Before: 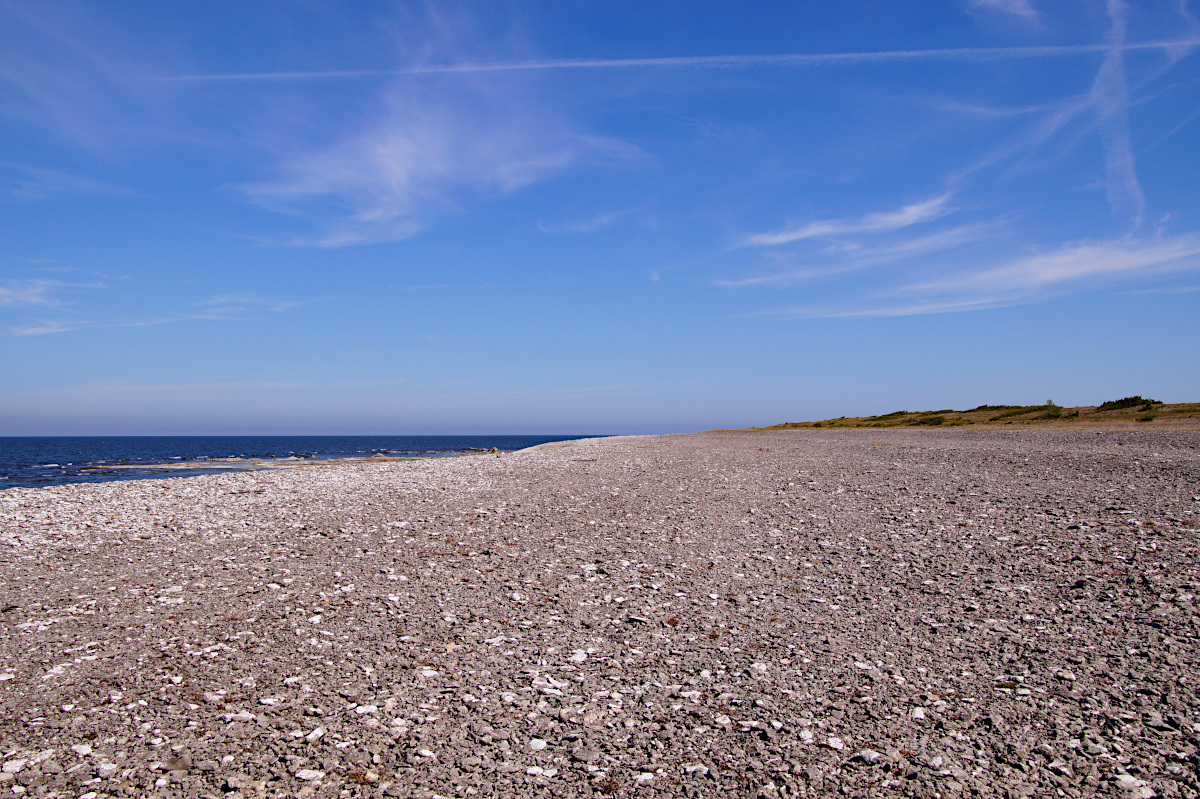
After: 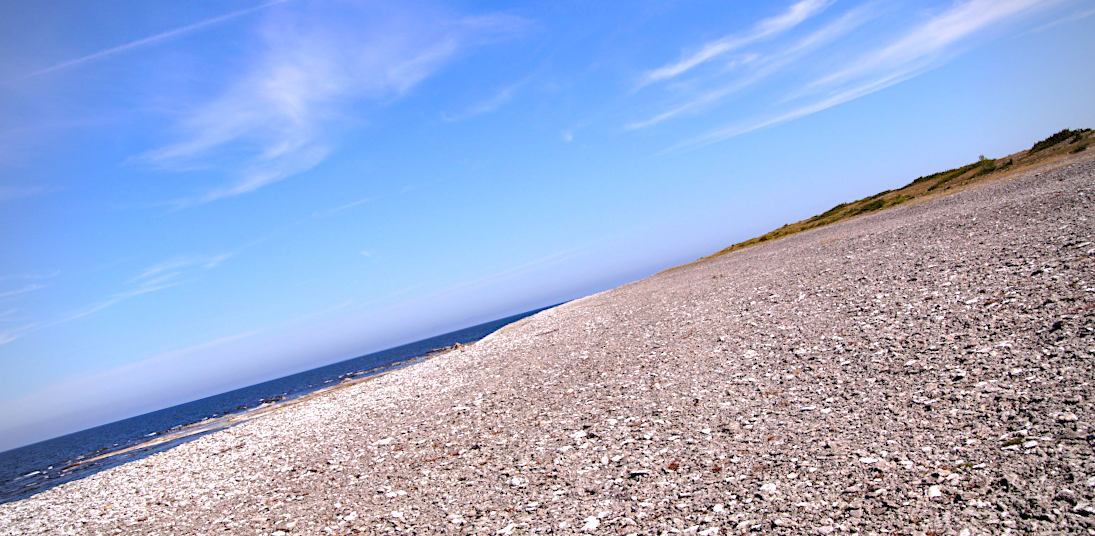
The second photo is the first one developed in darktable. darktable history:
rotate and perspective: rotation -14.8°, crop left 0.1, crop right 0.903, crop top 0.25, crop bottom 0.748
vignetting: fall-off radius 60.65%
exposure: black level correction 0, exposure 0.7 EV, compensate highlight preservation false
